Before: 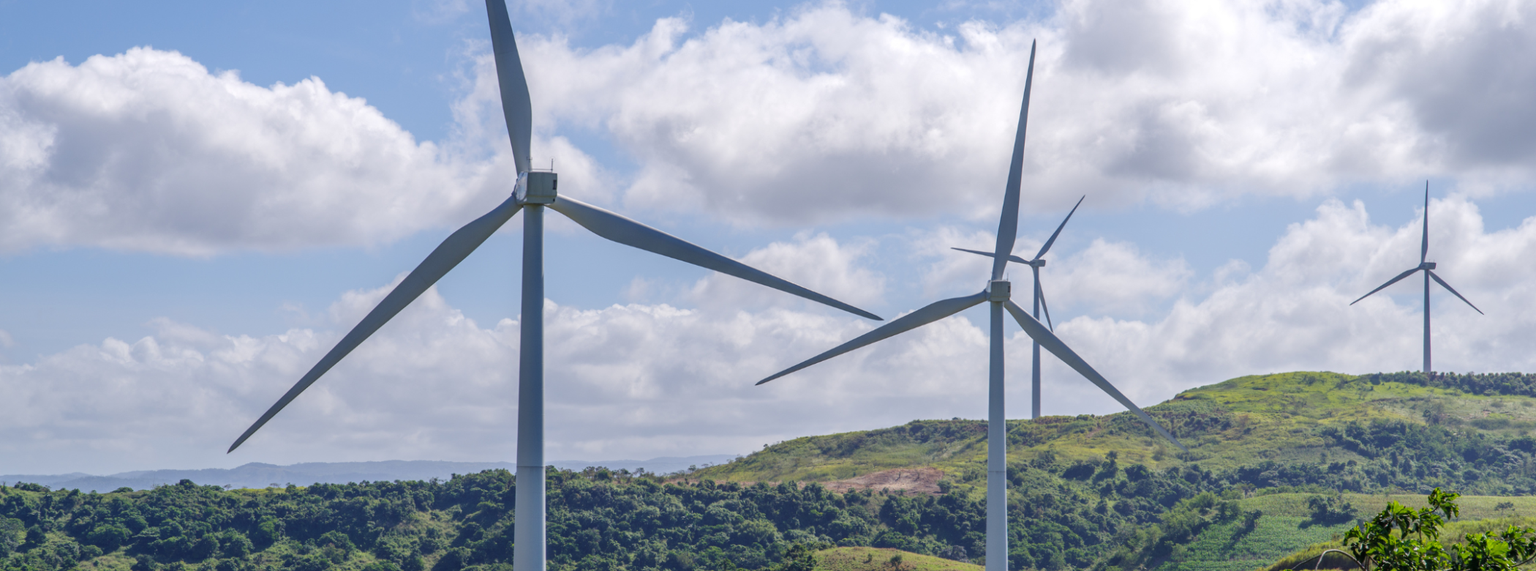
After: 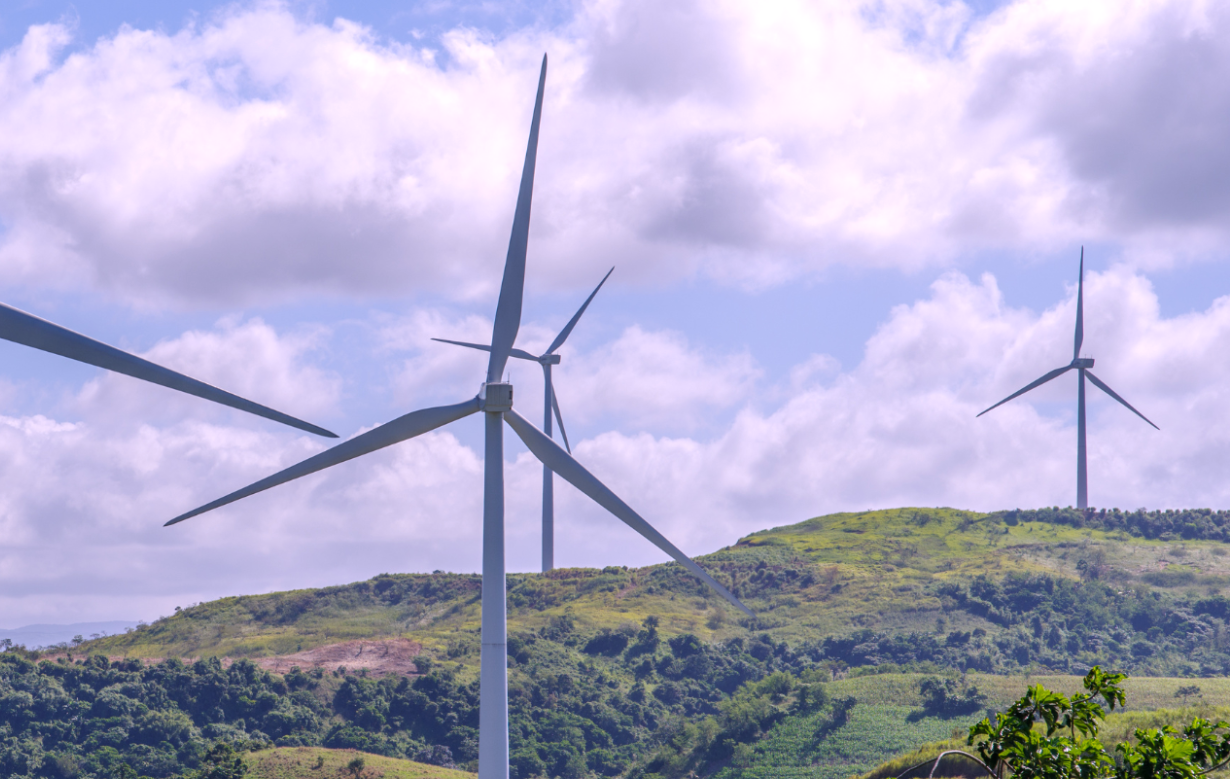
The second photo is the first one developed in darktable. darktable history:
crop: left 41.402%
exposure: compensate highlight preservation false
white balance: red 1.066, blue 1.119
